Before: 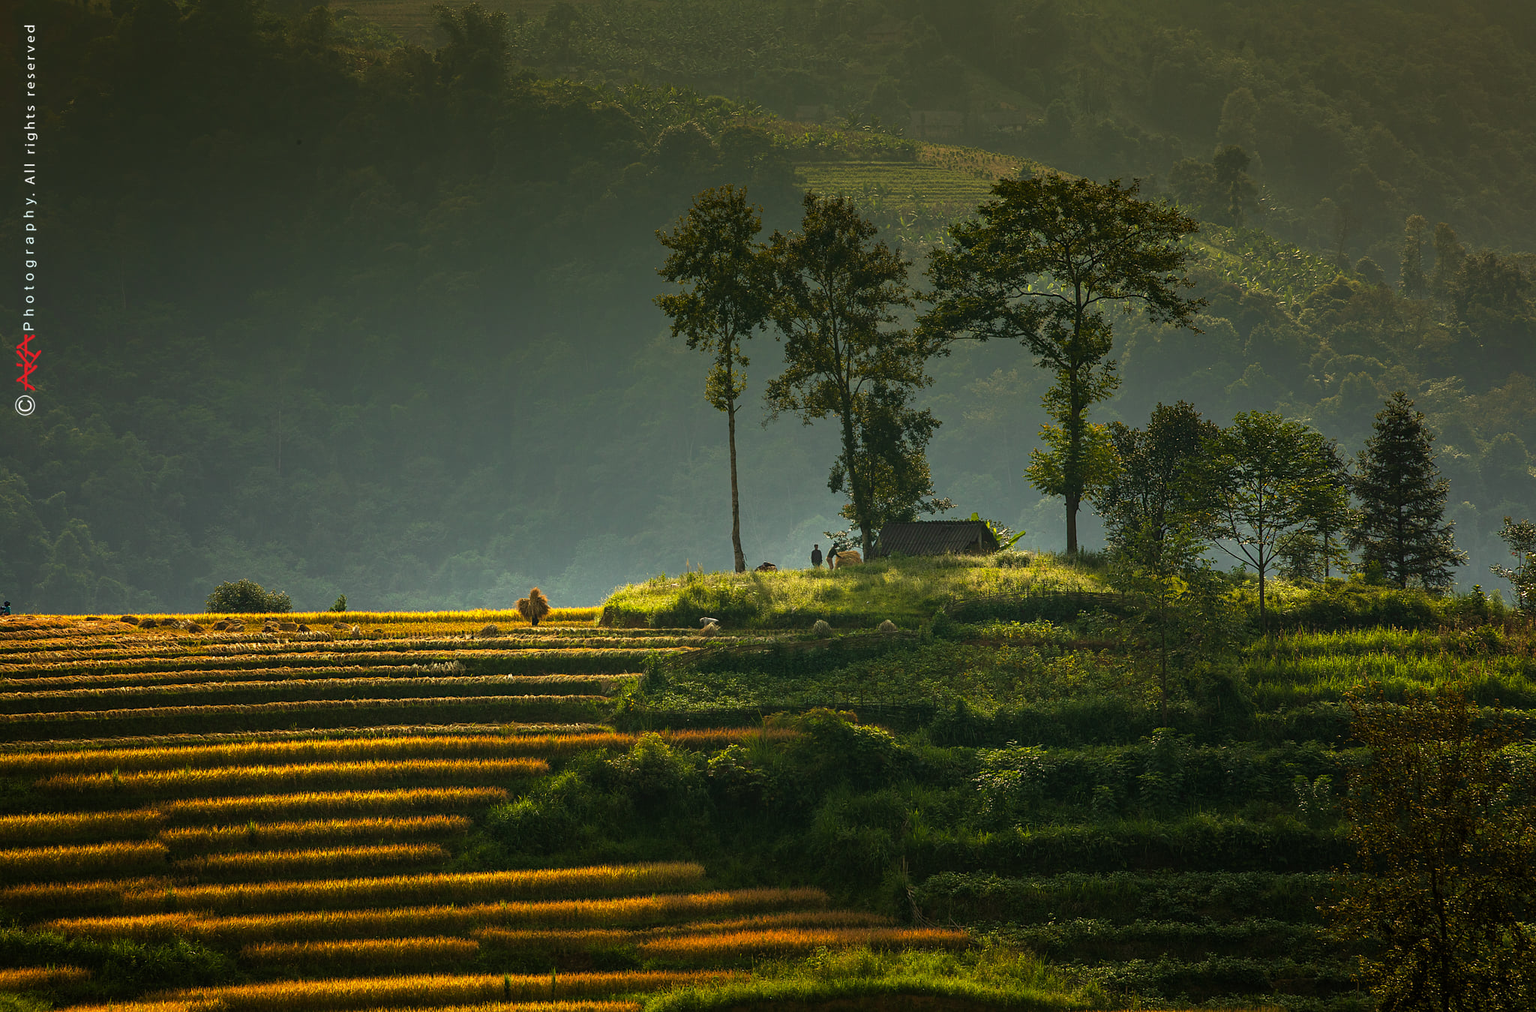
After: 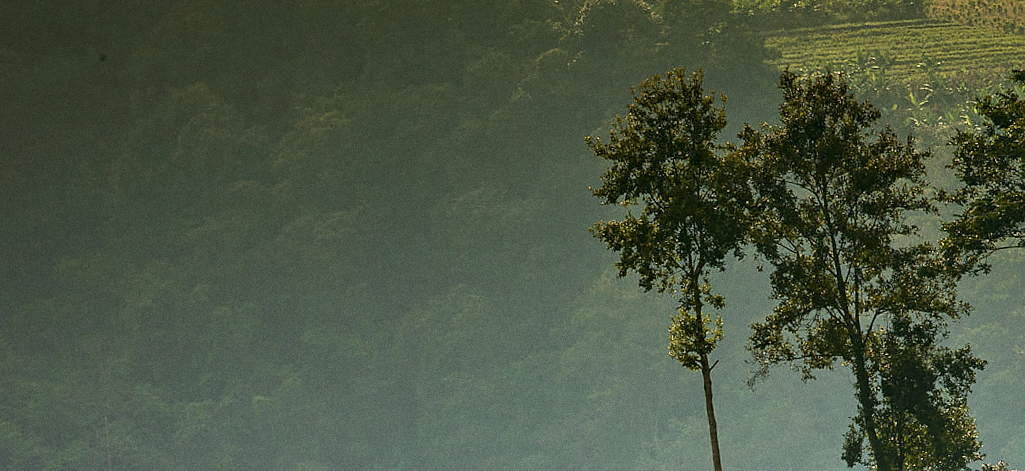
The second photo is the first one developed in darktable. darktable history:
sharpen: radius 1
rotate and perspective: rotation -4.57°, crop left 0.054, crop right 0.944, crop top 0.087, crop bottom 0.914
grain: coarseness 0.09 ISO
crop: left 10.121%, top 10.631%, right 36.218%, bottom 51.526%
local contrast: mode bilateral grid, contrast 25, coarseness 60, detail 151%, midtone range 0.2
base curve: curves: ch0 [(0, 0) (0.088, 0.125) (0.176, 0.251) (0.354, 0.501) (0.613, 0.749) (1, 0.877)], preserve colors none
